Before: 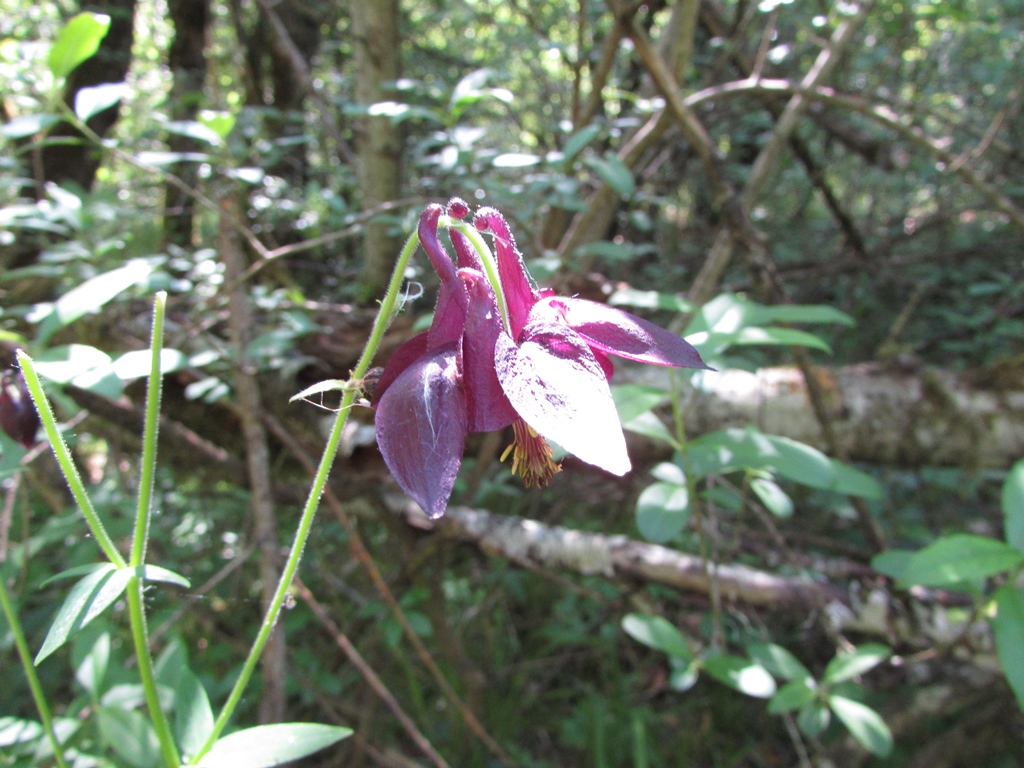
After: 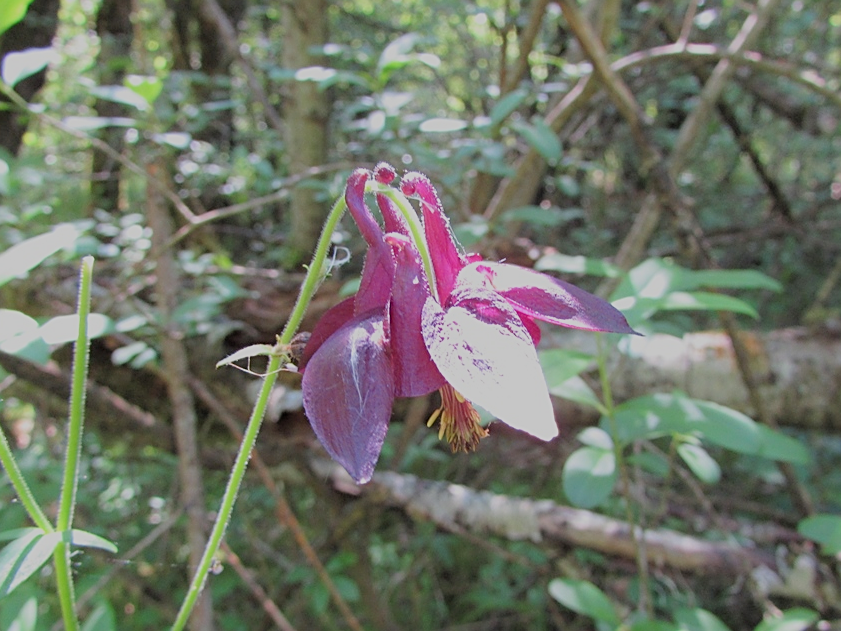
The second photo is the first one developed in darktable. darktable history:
filmic rgb: black relative exposure -8.79 EV, white relative exposure 4.98 EV, threshold 3 EV, target black luminance 0%, hardness 3.77, latitude 66.33%, contrast 0.822, shadows ↔ highlights balance 20%, color science v5 (2021), contrast in shadows safe, contrast in highlights safe, enable highlight reconstruction true
color balance rgb: contrast -10%
sharpen: on, module defaults
crop and rotate: left 7.196%, top 4.574%, right 10.605%, bottom 13.178%
exposure: exposure 0.207 EV, compensate highlight preservation false
